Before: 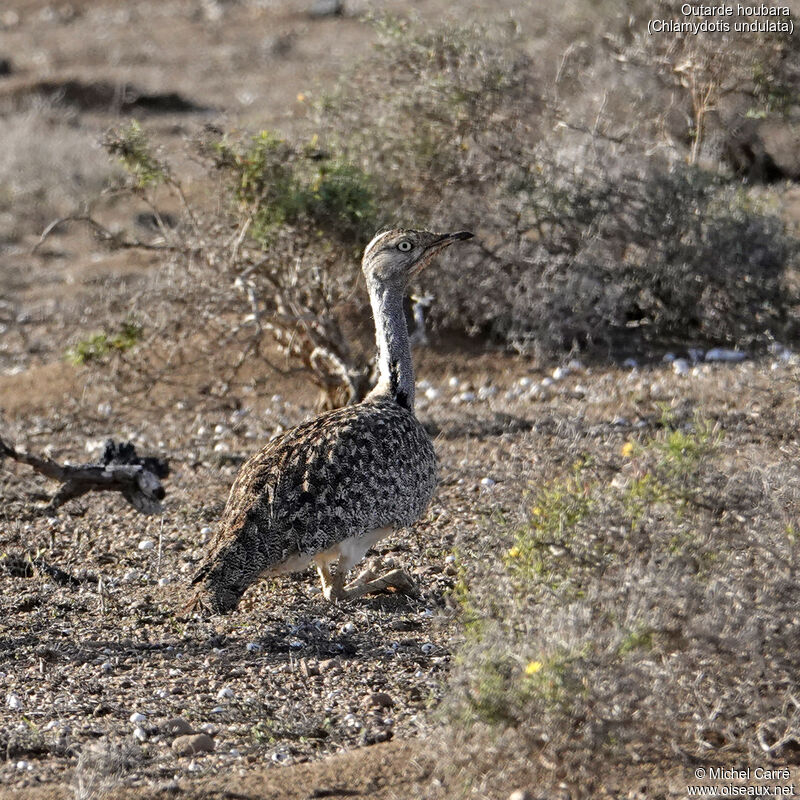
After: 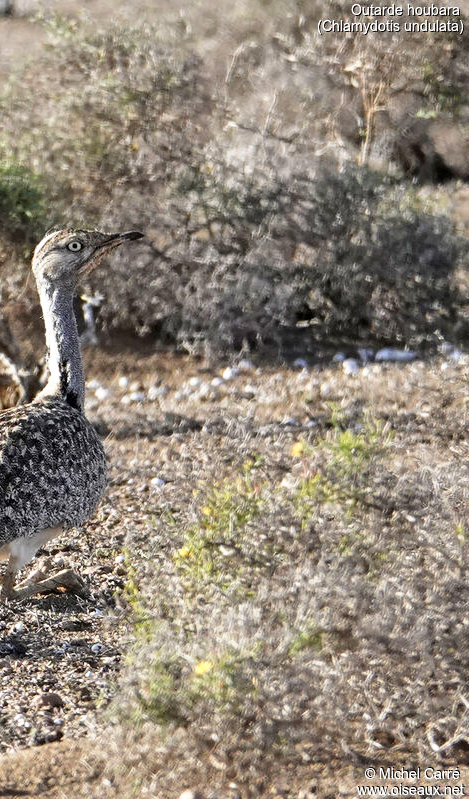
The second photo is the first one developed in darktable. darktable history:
base curve: curves: ch0 [(0, 0) (0.579, 0.807) (1, 1)], preserve colors none
crop: left 41.352%
